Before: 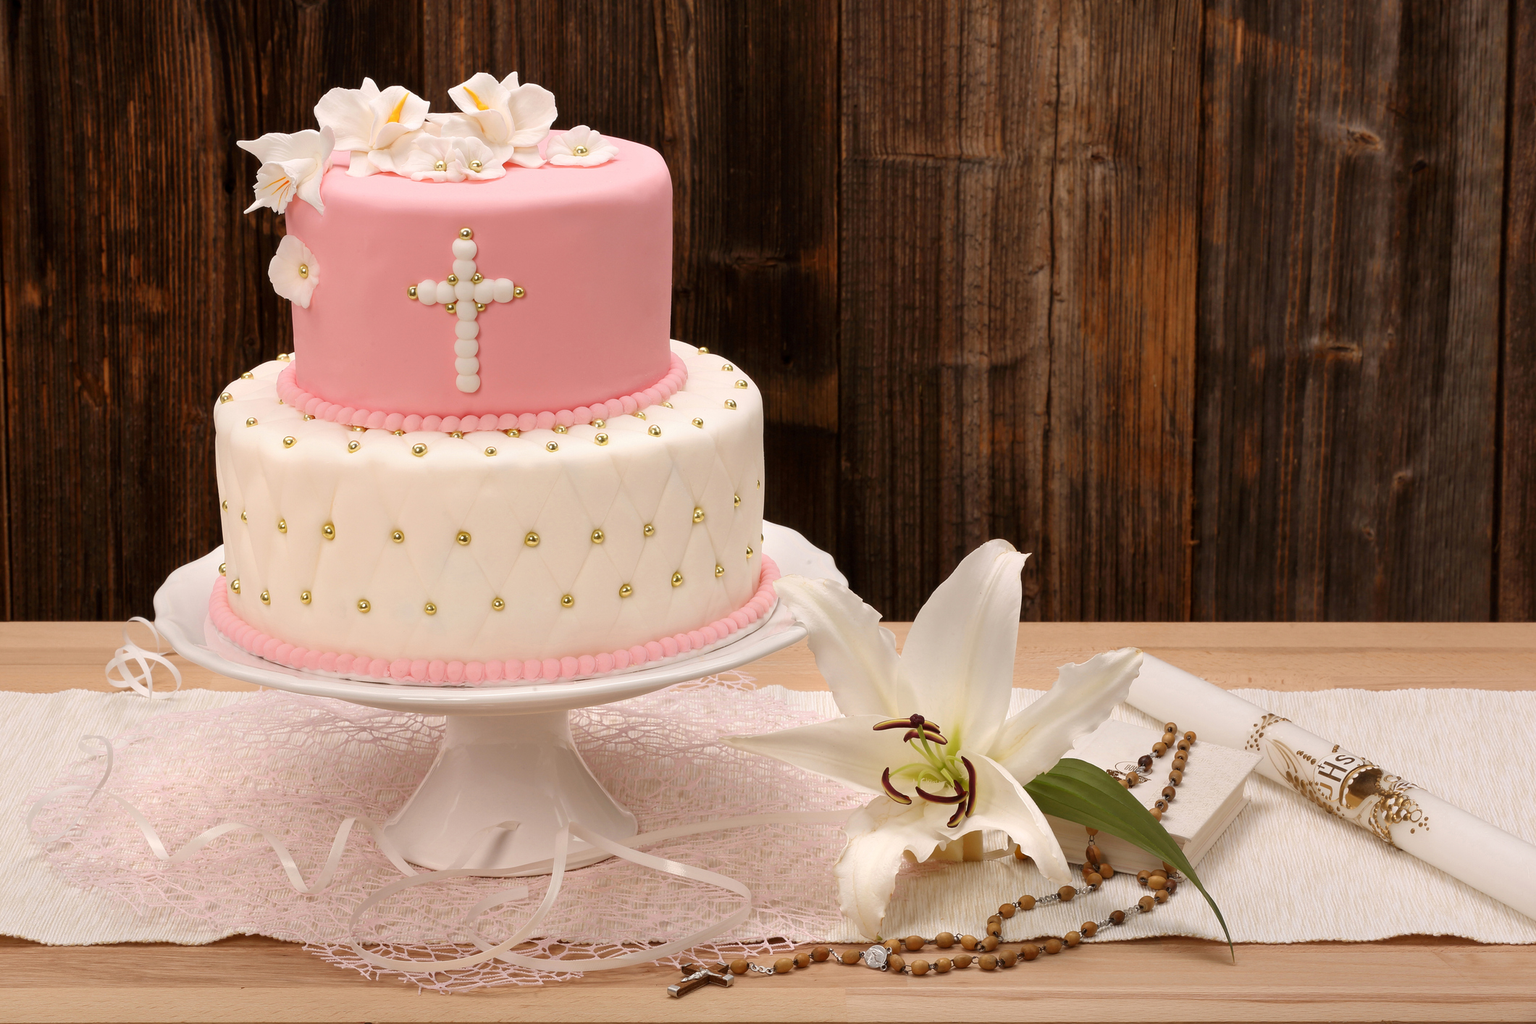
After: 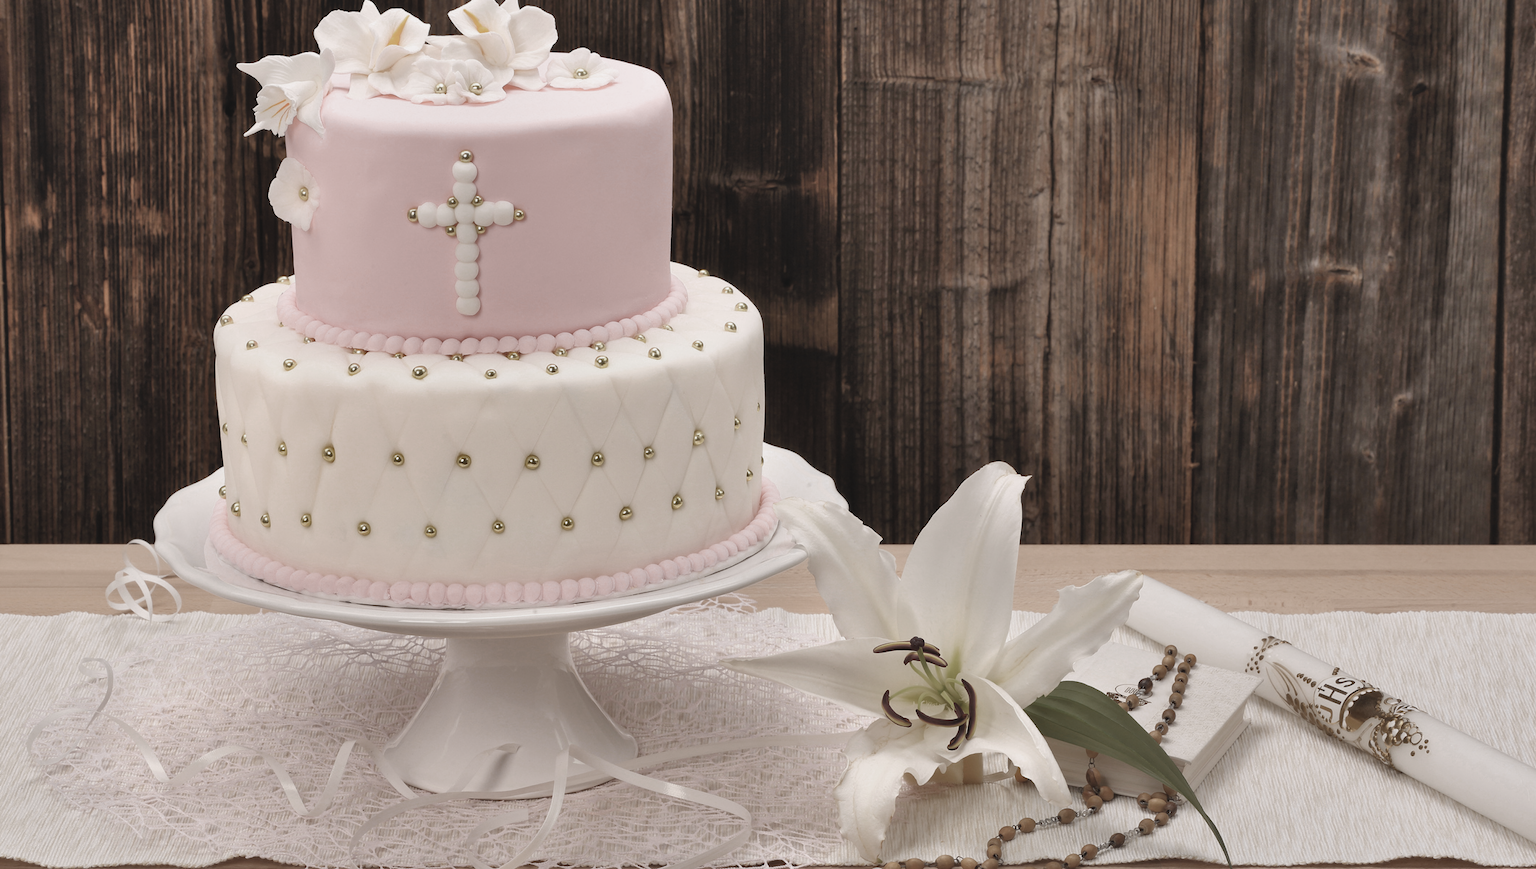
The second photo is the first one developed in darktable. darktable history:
crop: top 7.59%, bottom 7.532%
contrast brightness saturation: contrast -0.09, brightness 0.045, saturation 0.078
shadows and highlights: soften with gaussian
color zones: curves: ch0 [(0, 0.613) (0.01, 0.613) (0.245, 0.448) (0.498, 0.529) (0.642, 0.665) (0.879, 0.777) (0.99, 0.613)]; ch1 [(0, 0.035) (0.121, 0.189) (0.259, 0.197) (0.415, 0.061) (0.589, 0.022) (0.732, 0.022) (0.857, 0.026) (0.991, 0.053)]
